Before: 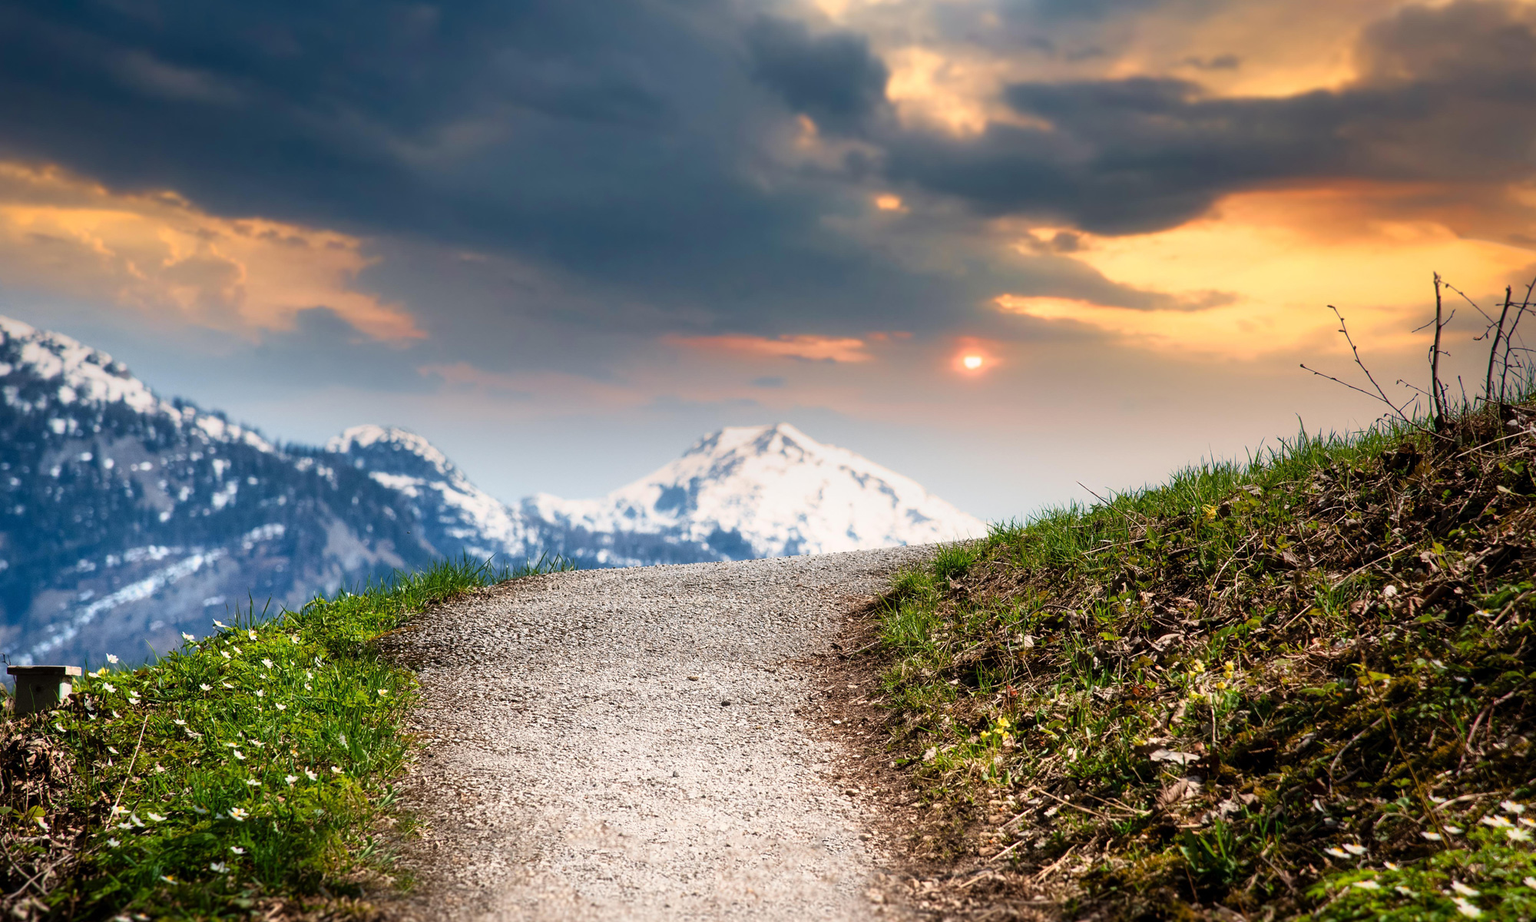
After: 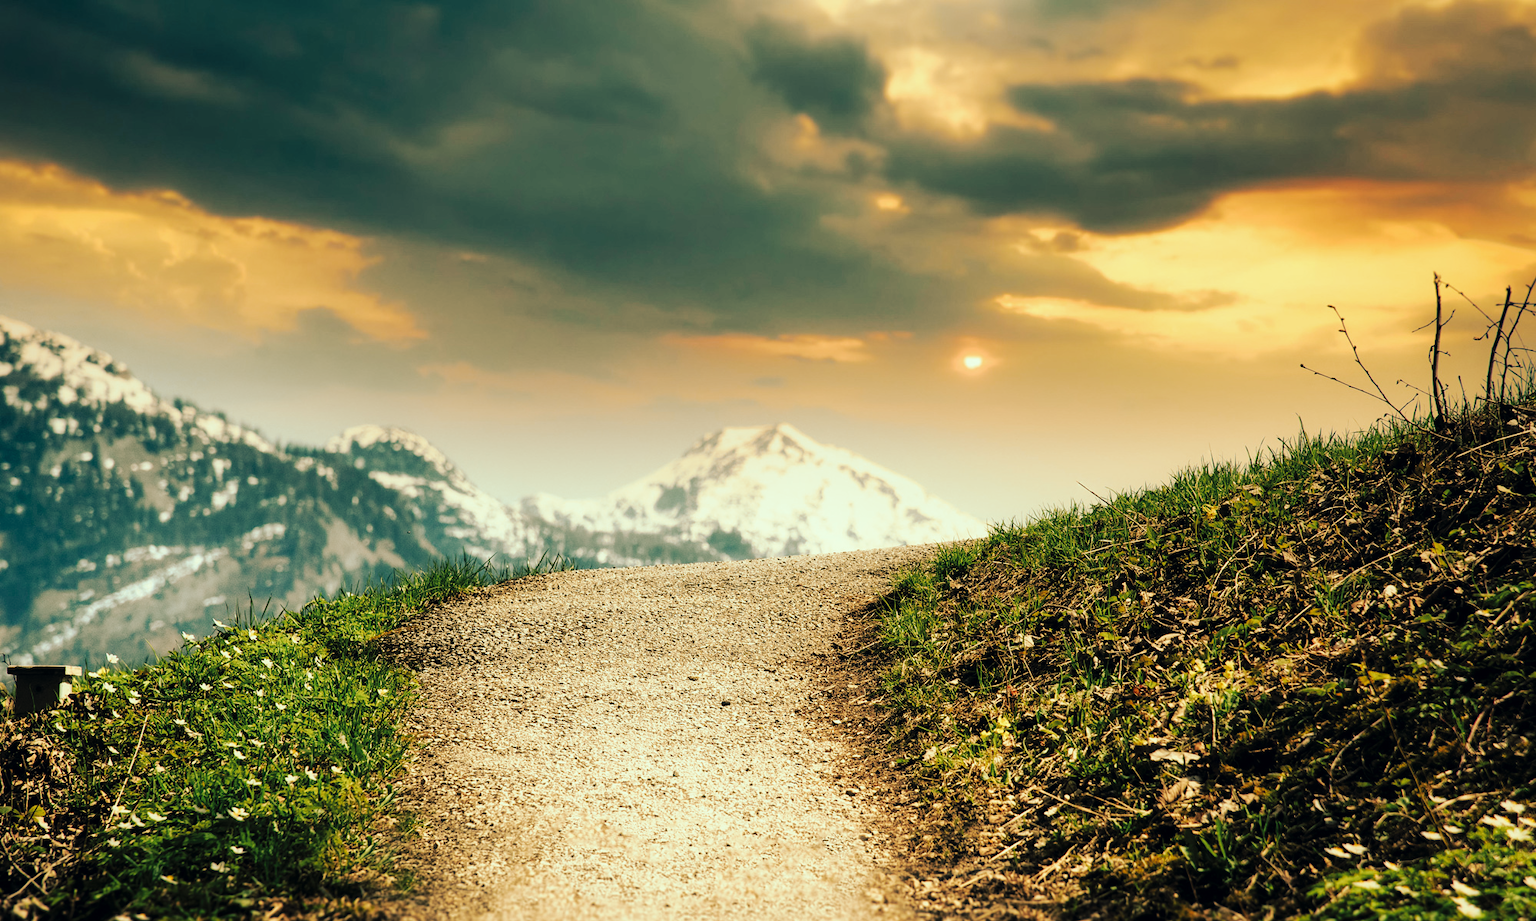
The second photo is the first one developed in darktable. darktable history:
tone curve: curves: ch0 [(0, 0) (0.003, 0.002) (0.011, 0.009) (0.025, 0.018) (0.044, 0.03) (0.069, 0.043) (0.1, 0.057) (0.136, 0.079) (0.177, 0.125) (0.224, 0.178) (0.277, 0.255) (0.335, 0.341) (0.399, 0.443) (0.468, 0.553) (0.543, 0.644) (0.623, 0.718) (0.709, 0.779) (0.801, 0.849) (0.898, 0.929) (1, 1)], preserve colors none
color look up table: target L [96.41, 90.03, 84.45, 84.09, 82.82, 71.01, 69.67, 59.09, 60.56, 53.98, 39.86, 29.37, 2.92, 200.47, 86.33, 82.61, 79.25, 79.25, 65.13, 59.64, 65.98, 56.87, 64.78, 43.94, 15.8, 93.23, 88.99, 78.21, 69.54, 78.18, 84.51, 59.53, 52.1, 55.23, 53.83, 37.43, 57.45, 39.93, 25.37, 33.92, 18.29, 17.19, 86.47, 85.44, 67.36, 71.09, 56.56, 51.66, 42.25], target a [-16.04, -24.72, -9.623, -30.57, -35.29, -8.889, -46.06, -27.69, 3.303, -23.05, -7.056, -21.55, -4.039, 0, -5.951, 0.903, 11.64, 16.35, 10.54, 40.62, 43.63, 25.64, 43.2, 34.11, 3.913, -8.417, 0.925, 8.566, 19.74, 13.28, 8.528, 7.284, 17.5, 44.67, 6.885, -2.809, 27.08, 20.2, -9.864, 12.4, 15.97, 1.937, -28.62, -13.57, -24.33, -20.12, -24.21, -11.52, -14.79], target b [21.93, 53.74, 59.1, 35.39, 48.14, 41.54, 47.63, 40.44, 52.18, 25.79, 26.57, 16.67, 0.825, 0, 72.83, 38.11, 61.73, 43.01, 31.82, 54.78, 43.02, 38.72, 32.19, 33.38, 13.18, 7.076, 7.792, -3.375, 25.58, 18.31, 9.819, 12.89, 20.92, 17.86, -11.15, 10.84, 3.376, 7.041, -9.473, -17.83, -1.585, -21.18, 0.143, -0.19, 24.87, -12.34, 10.98, 16.75, 0.445], num patches 49
